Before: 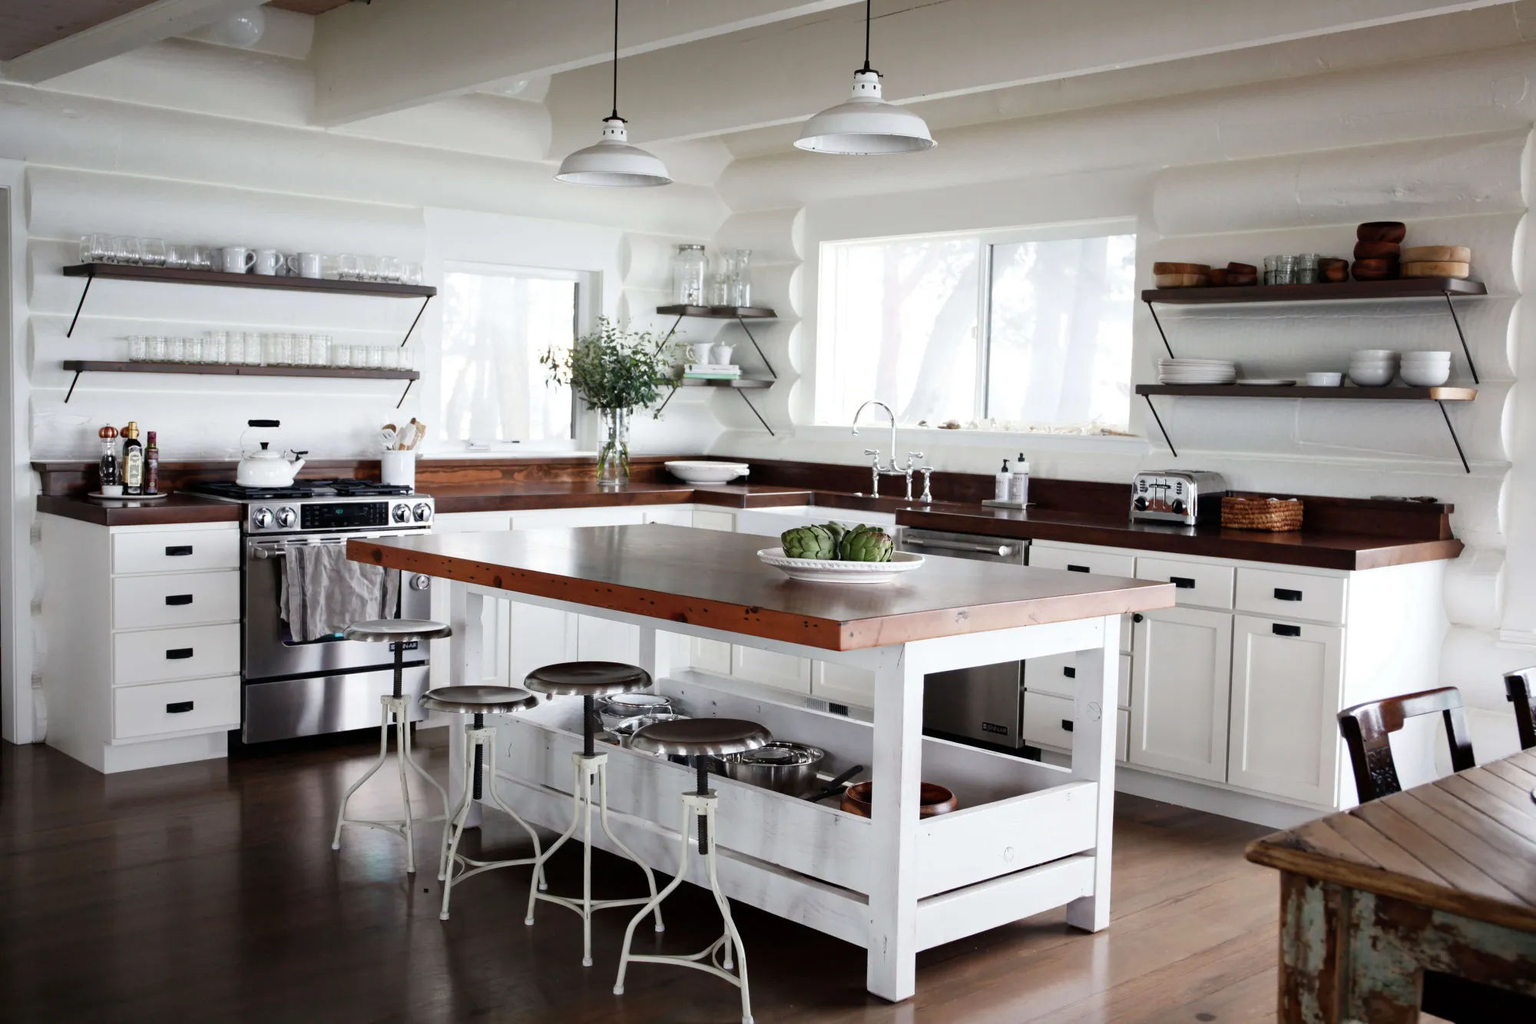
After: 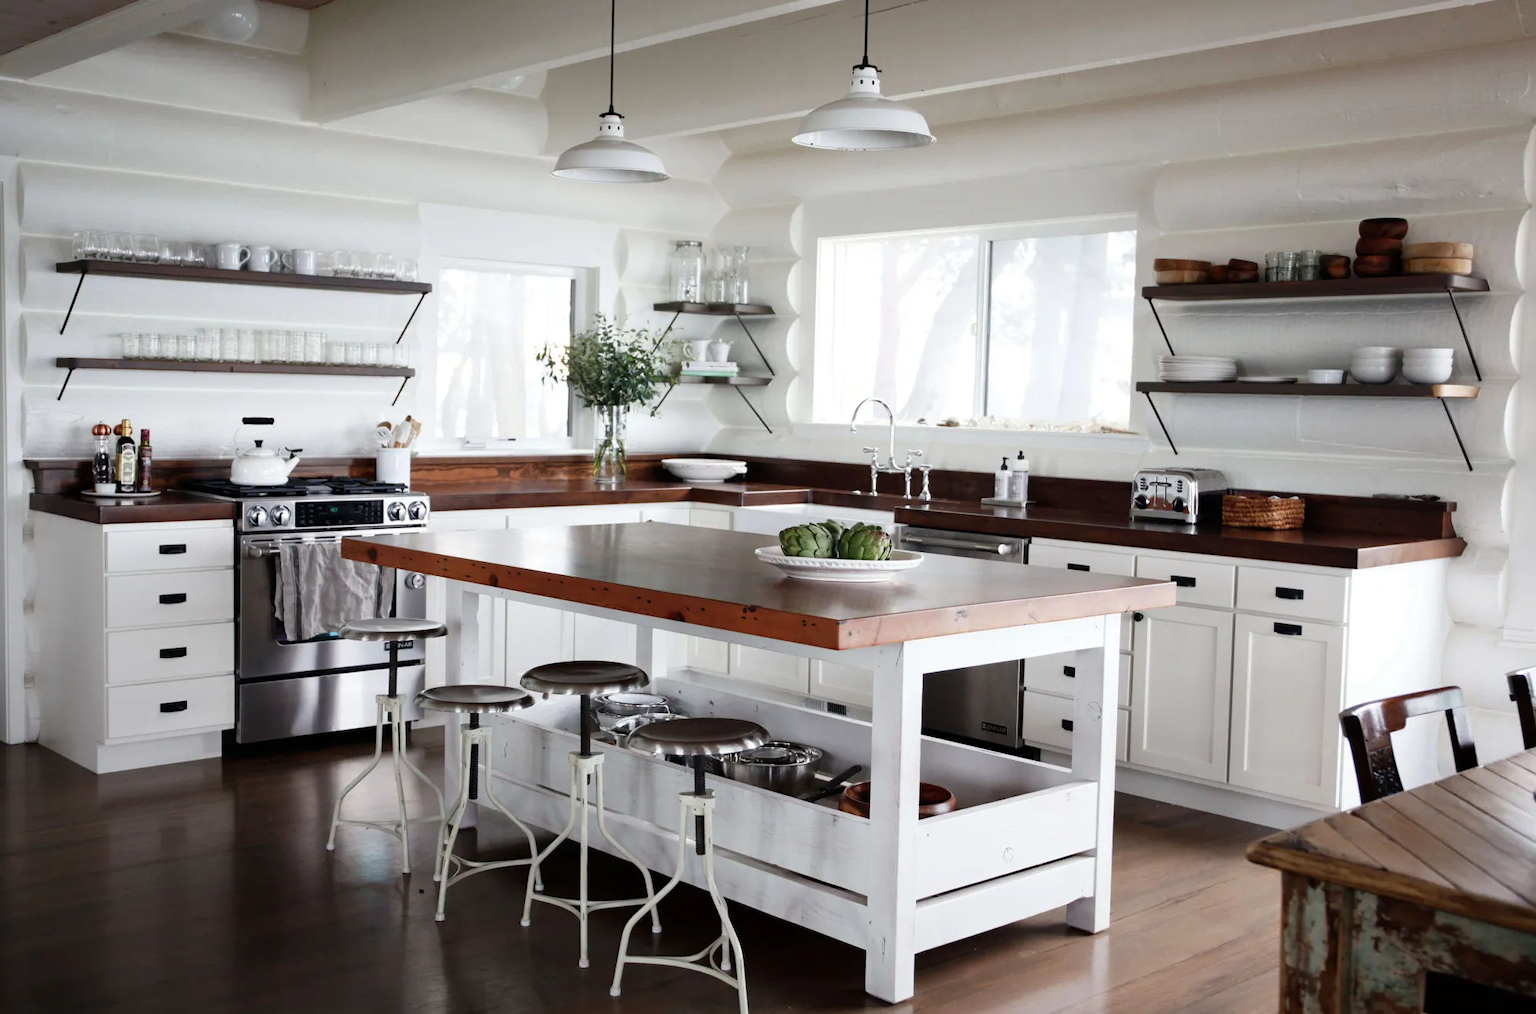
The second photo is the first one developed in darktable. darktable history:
crop: left 0.505%, top 0.554%, right 0.165%, bottom 0.958%
